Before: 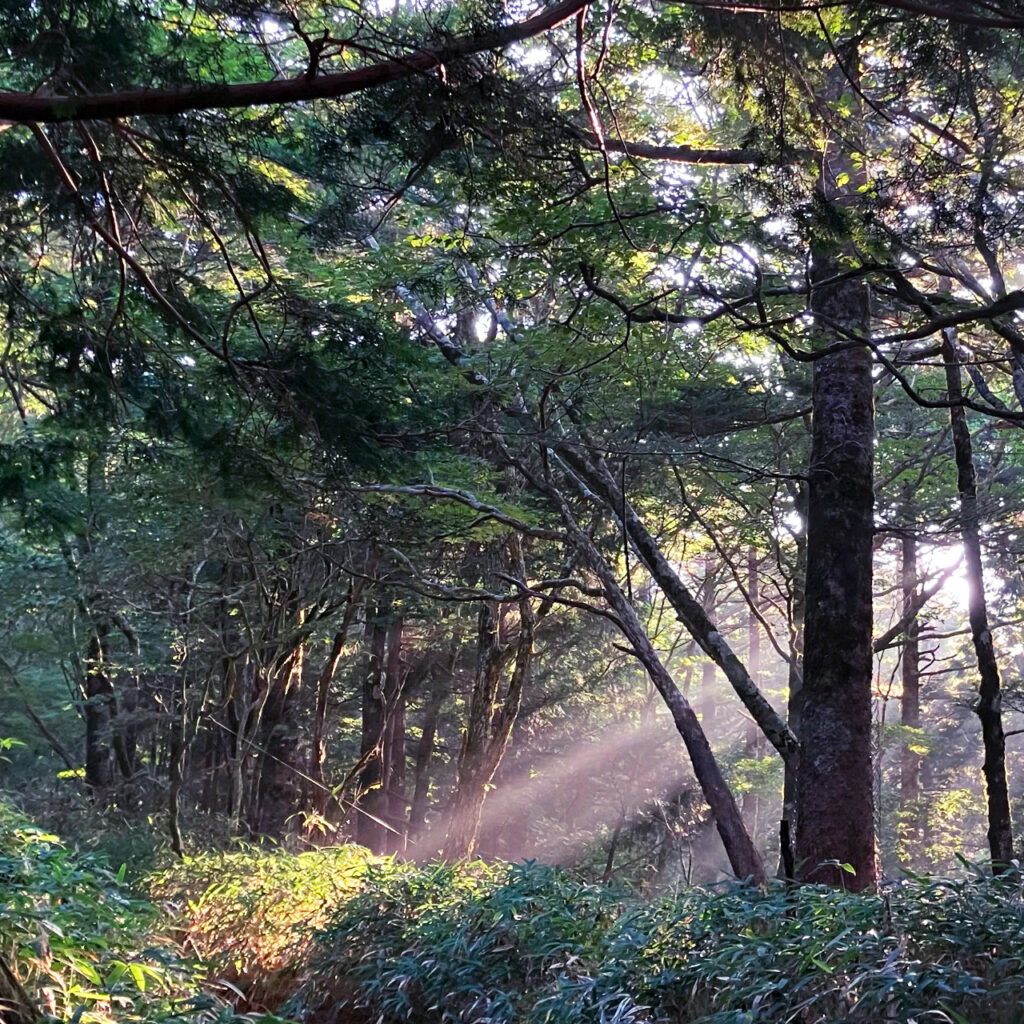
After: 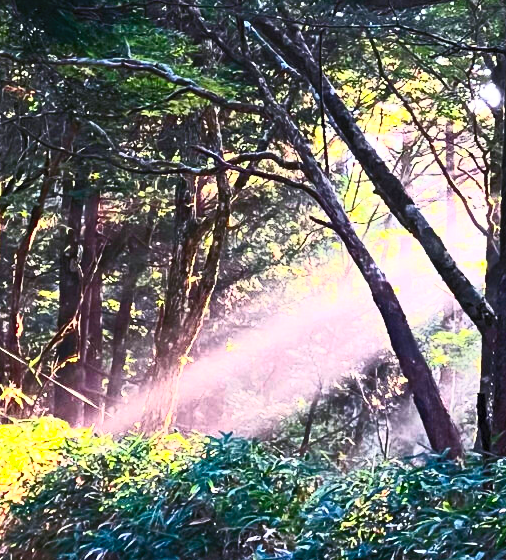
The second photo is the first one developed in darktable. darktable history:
crop: left 29.672%, top 41.786%, right 20.851%, bottom 3.487%
contrast brightness saturation: contrast 0.83, brightness 0.59, saturation 0.59
